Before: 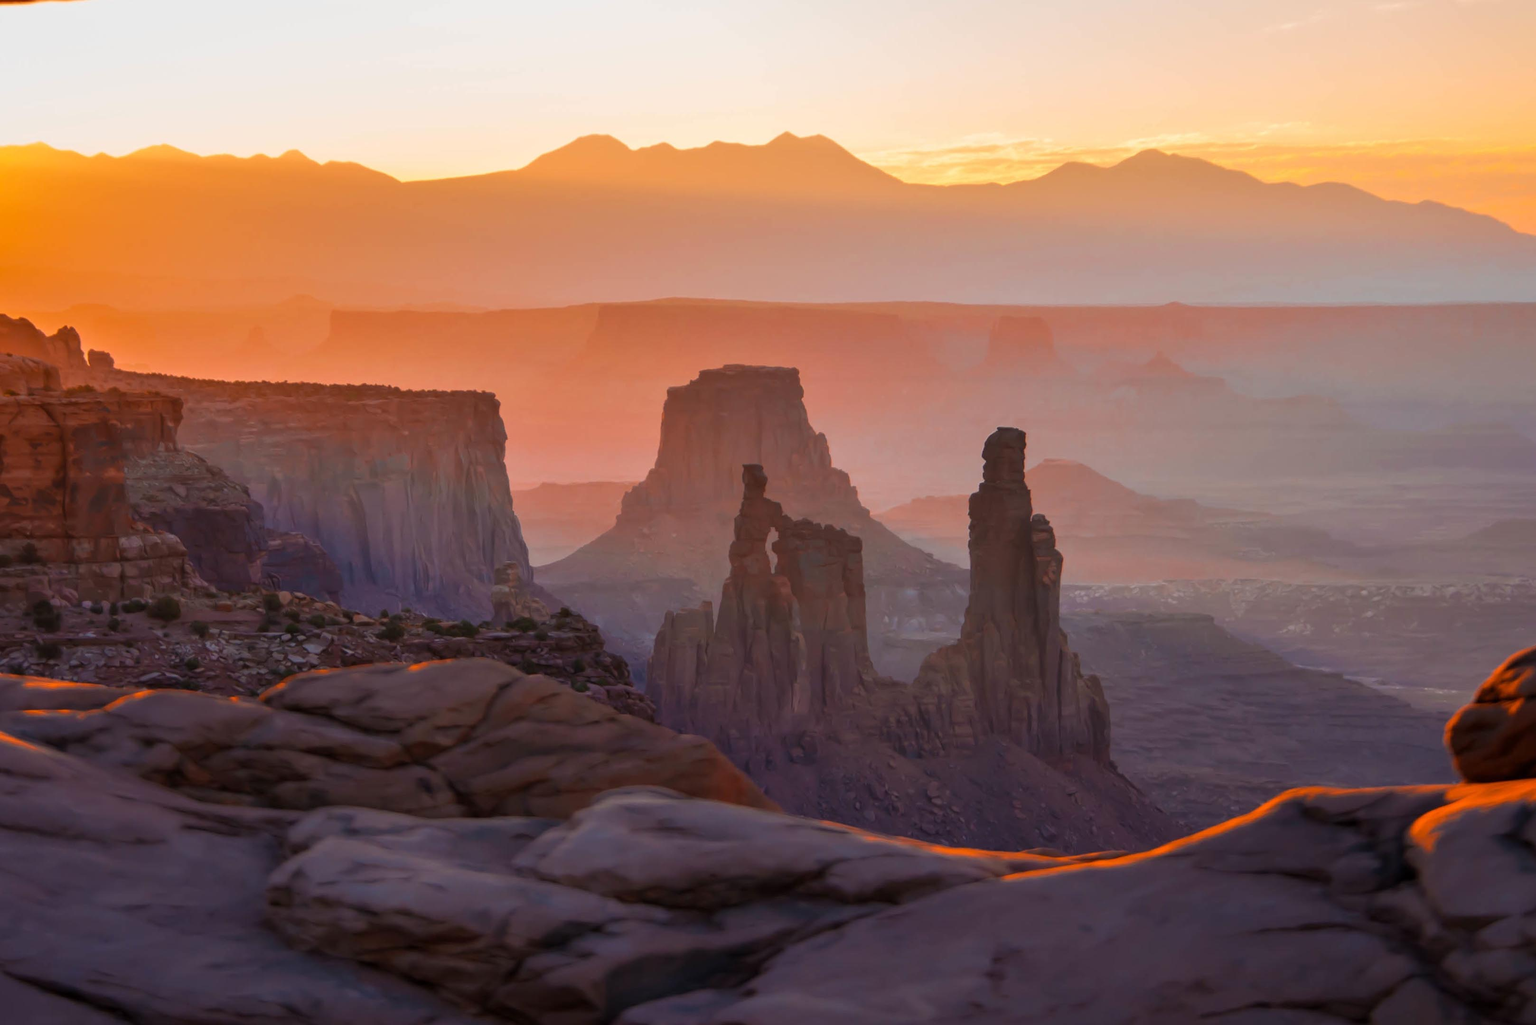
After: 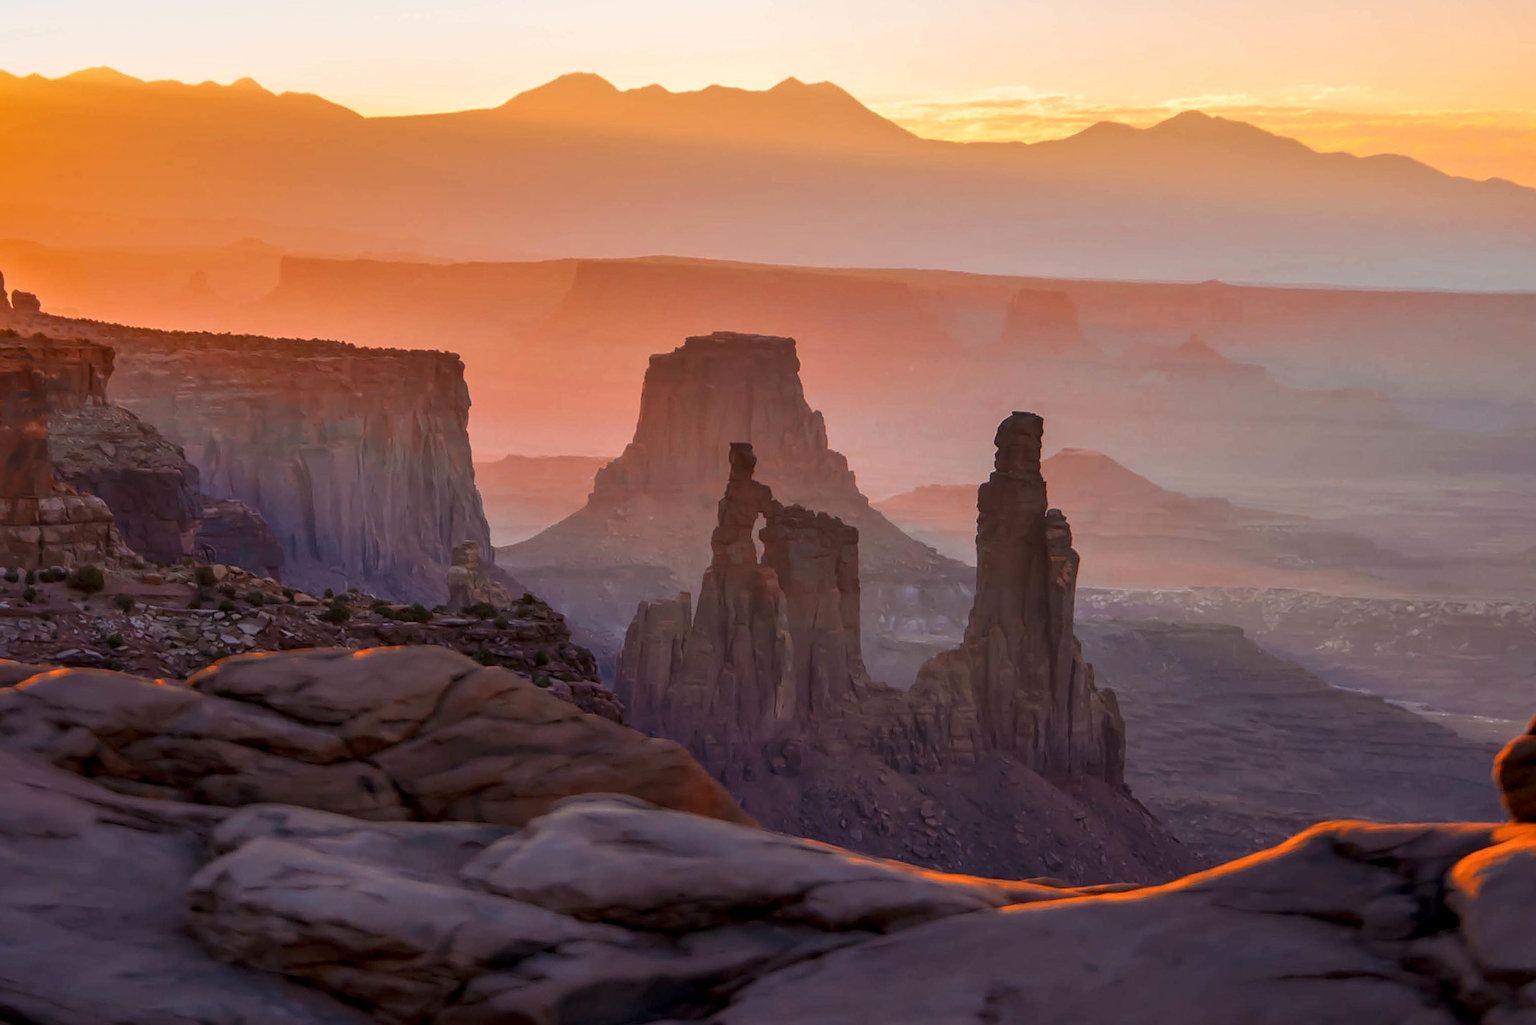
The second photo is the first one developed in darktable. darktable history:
sharpen: on, module defaults
crop and rotate: angle -2.03°, left 3.127%, top 3.896%, right 1.54%, bottom 0.713%
local contrast: highlights 30%, detail 130%
